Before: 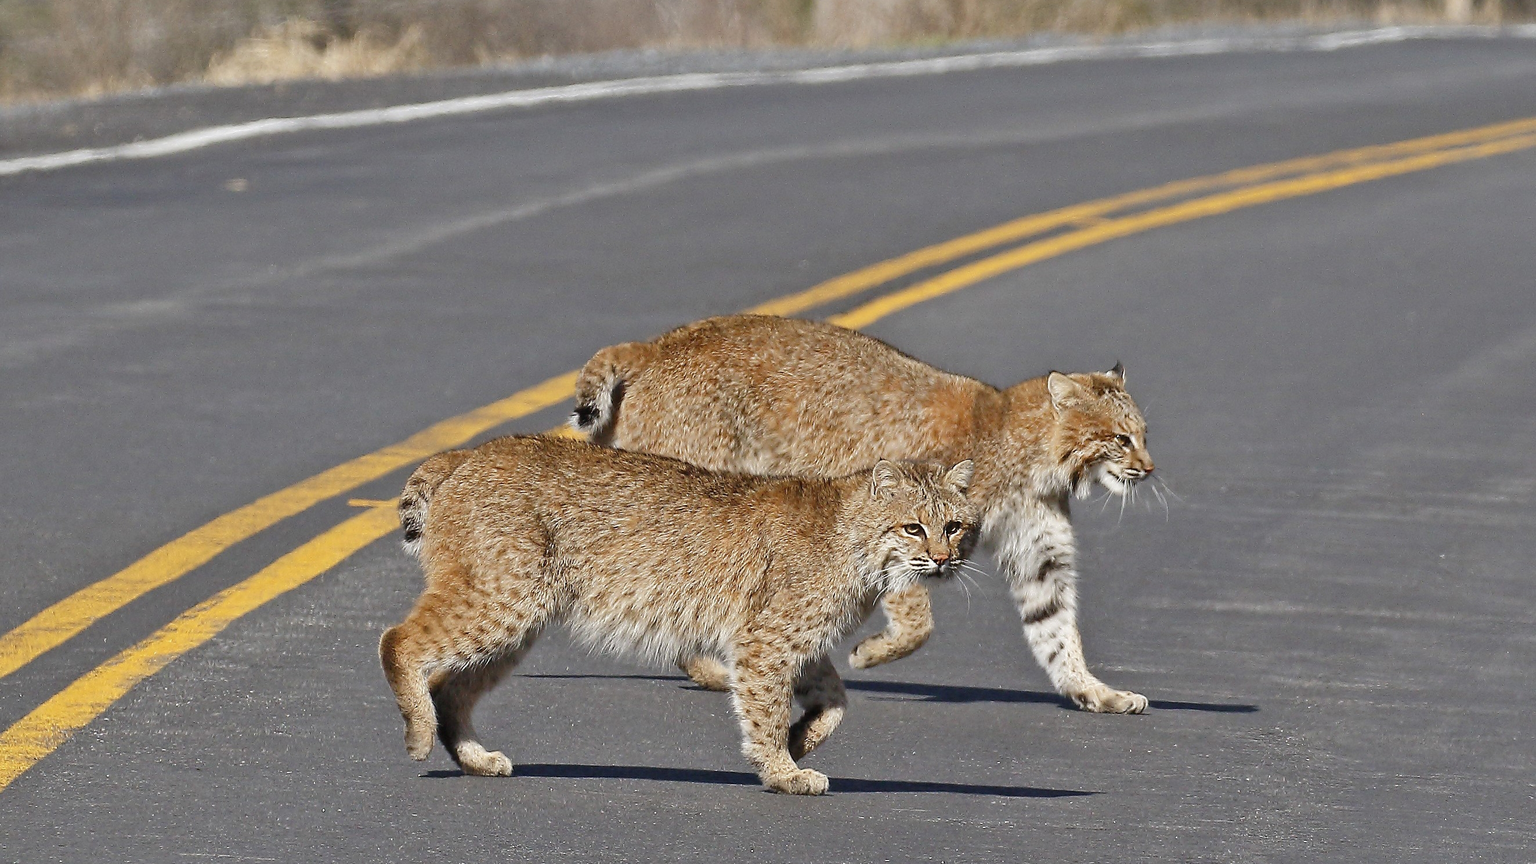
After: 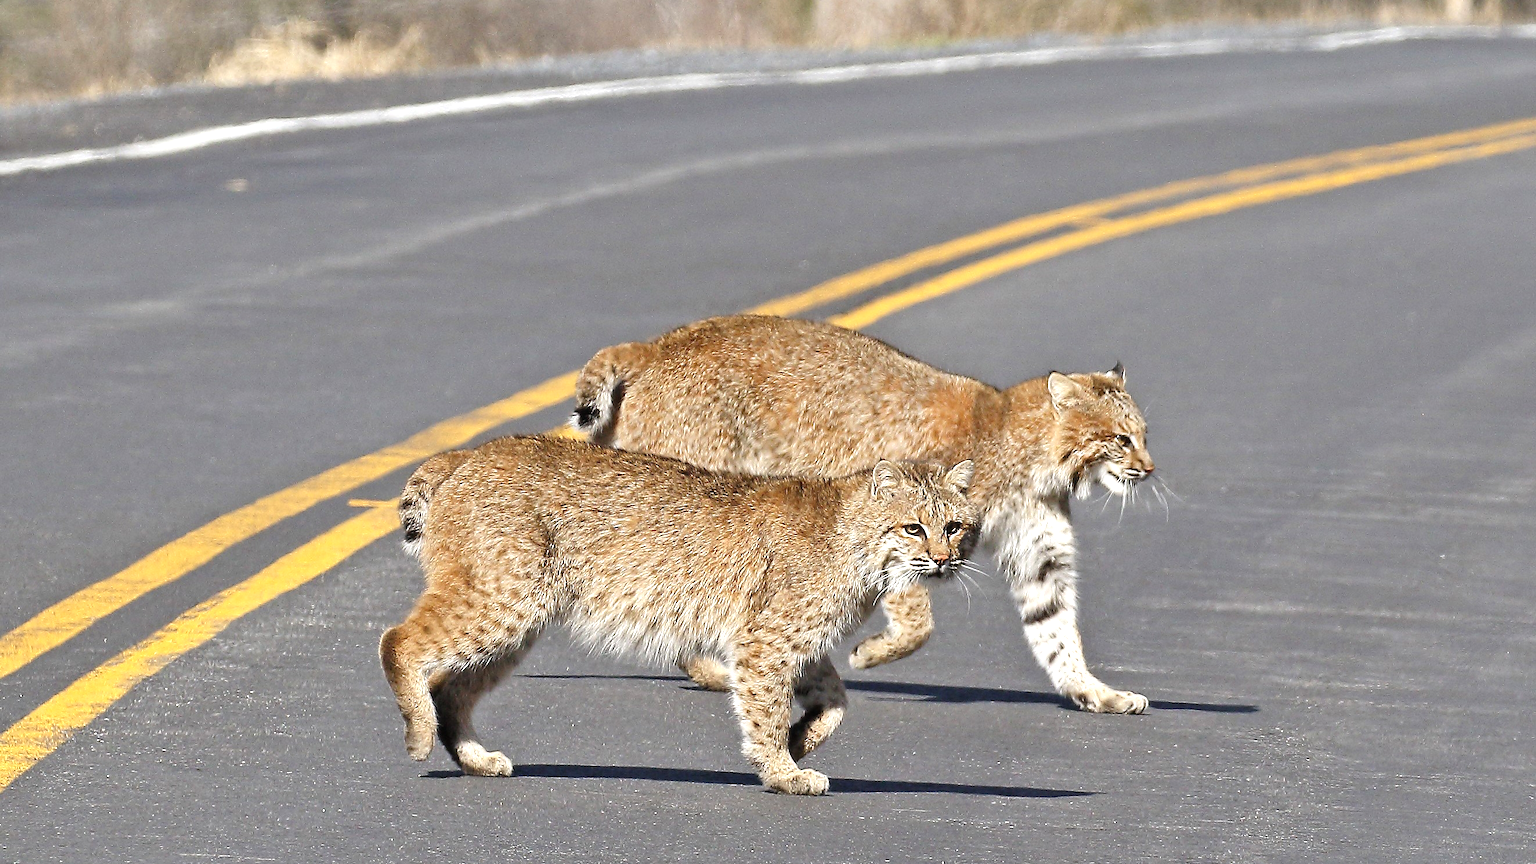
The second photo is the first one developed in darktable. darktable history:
tone equalizer: -8 EV -0.747 EV, -7 EV -0.709 EV, -6 EV -0.58 EV, -5 EV -0.362 EV, -3 EV 0.397 EV, -2 EV 0.6 EV, -1 EV 0.675 EV, +0 EV 0.752 EV
